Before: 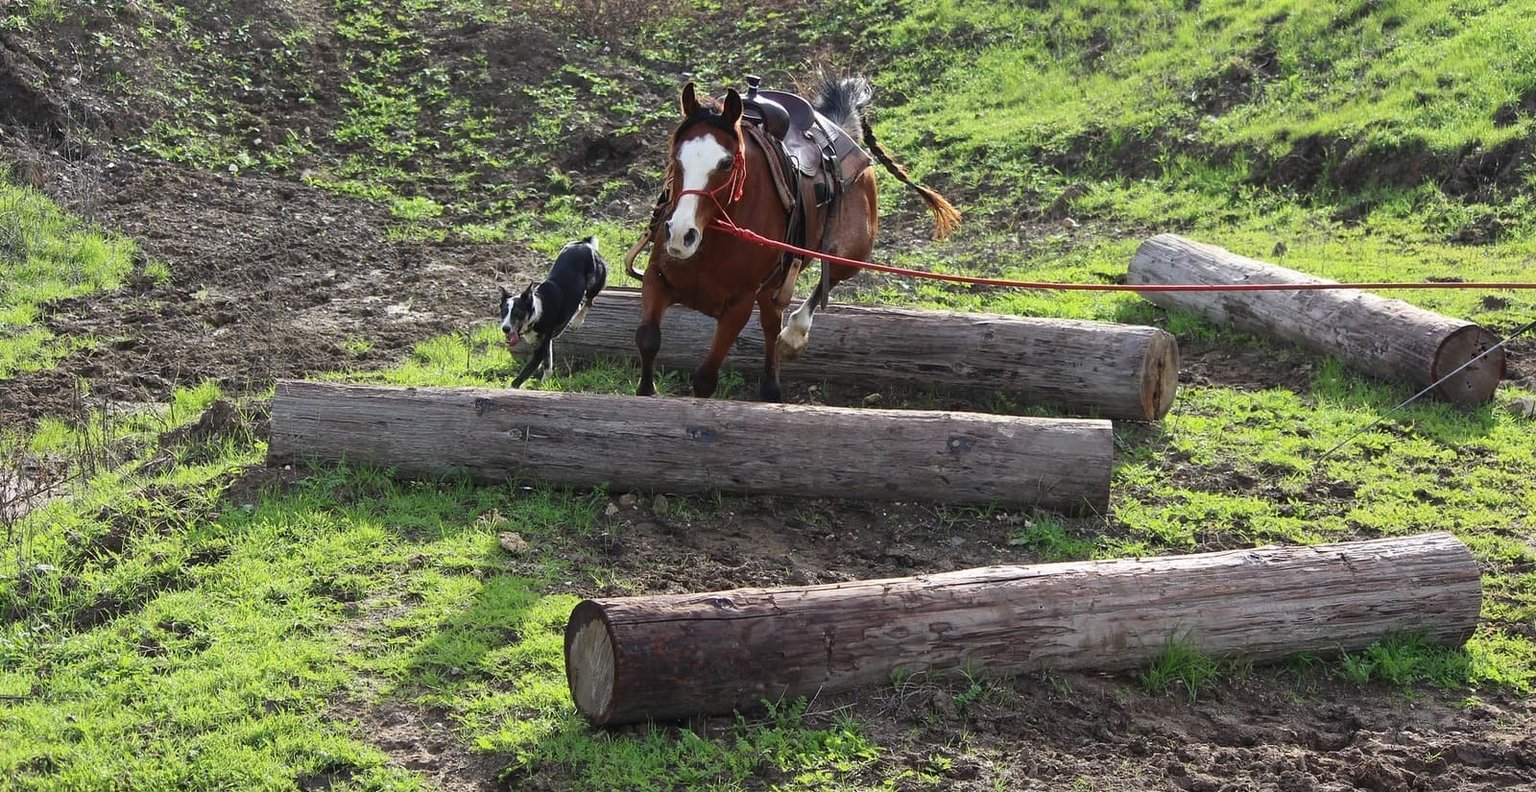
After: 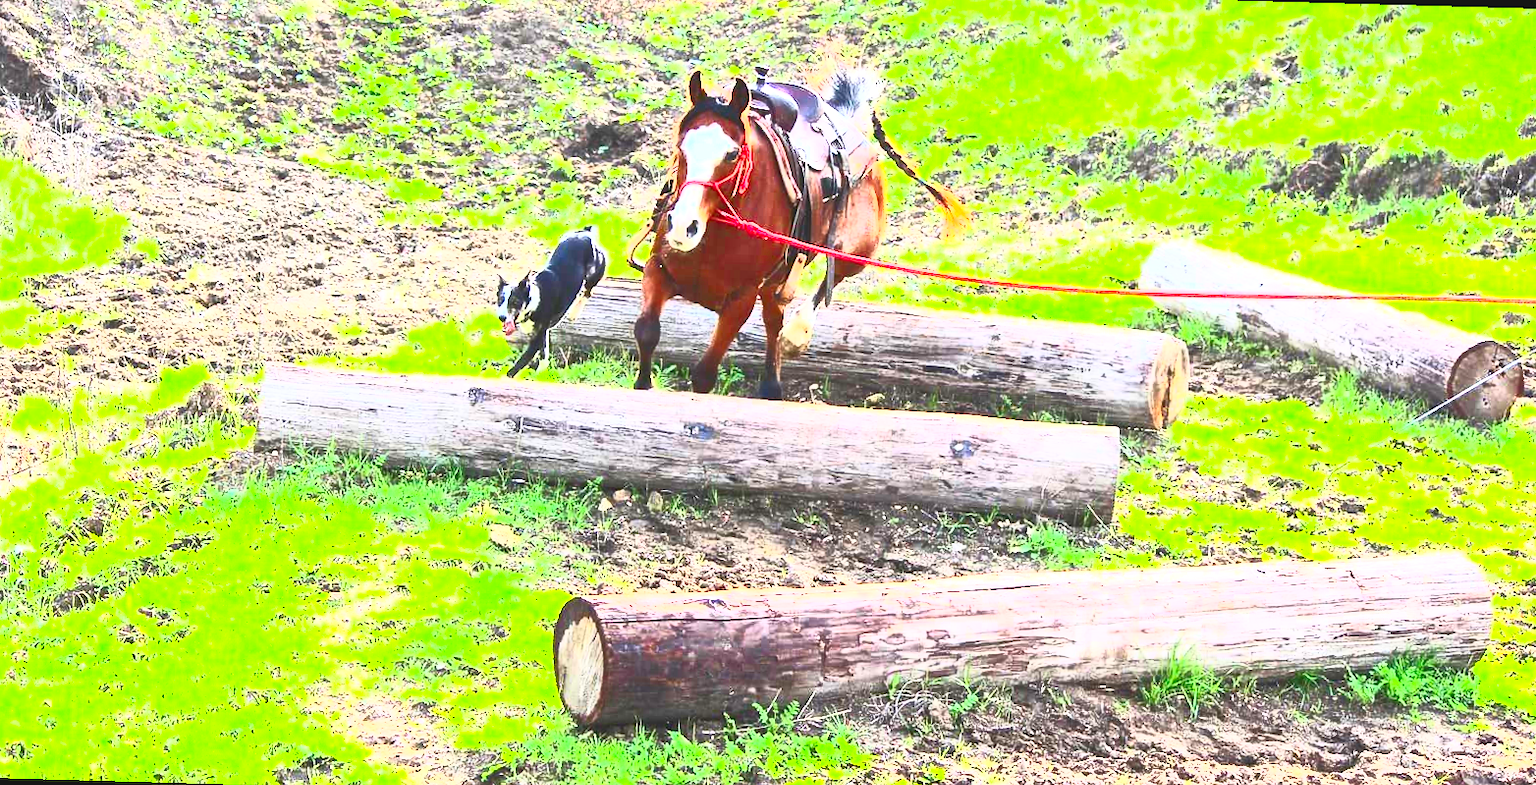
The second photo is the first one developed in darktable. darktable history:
contrast brightness saturation: contrast 1, brightness 1, saturation 1
exposure: black level correction 0, exposure 1.5 EV, compensate exposure bias true, compensate highlight preservation false
rotate and perspective: rotation 1.57°, crop left 0.018, crop right 0.982, crop top 0.039, crop bottom 0.961
